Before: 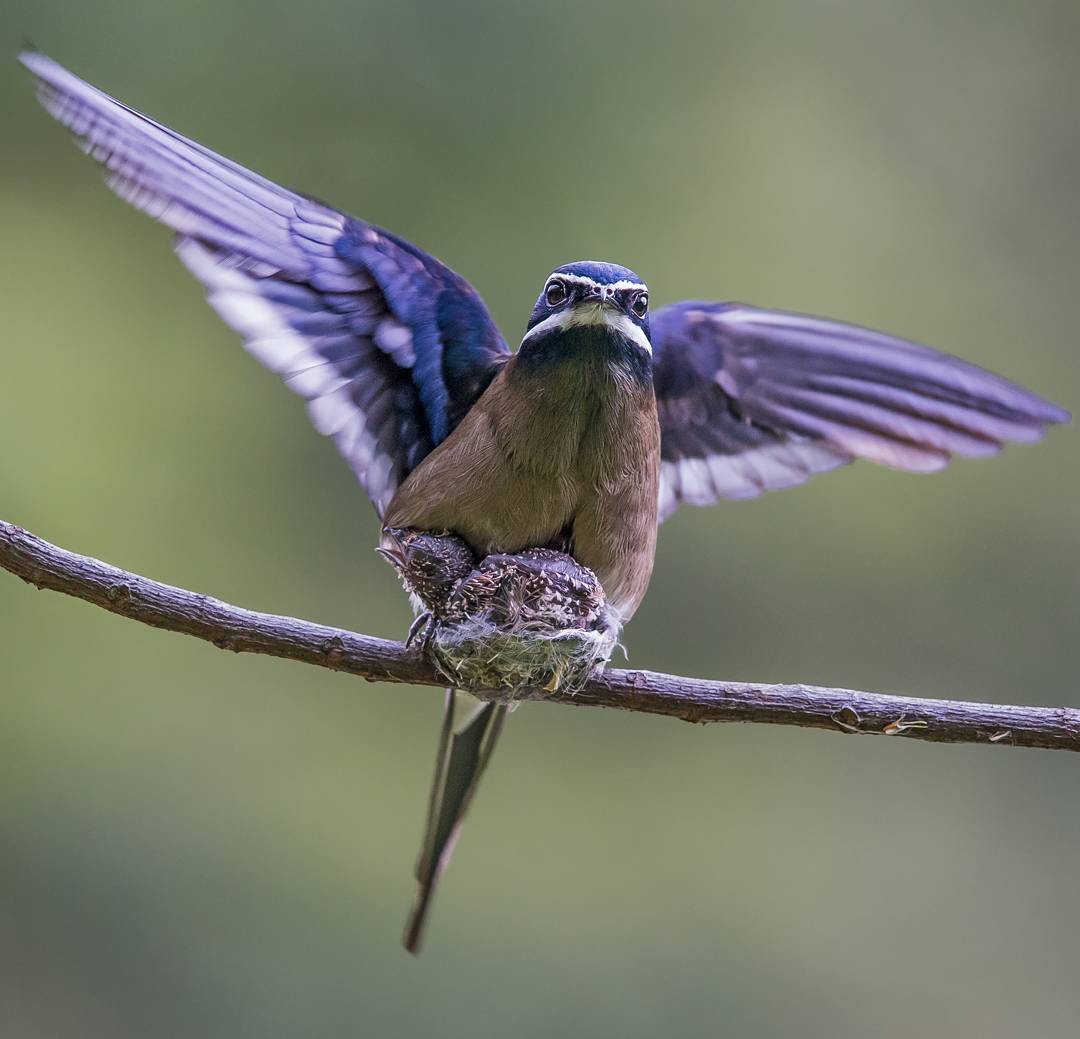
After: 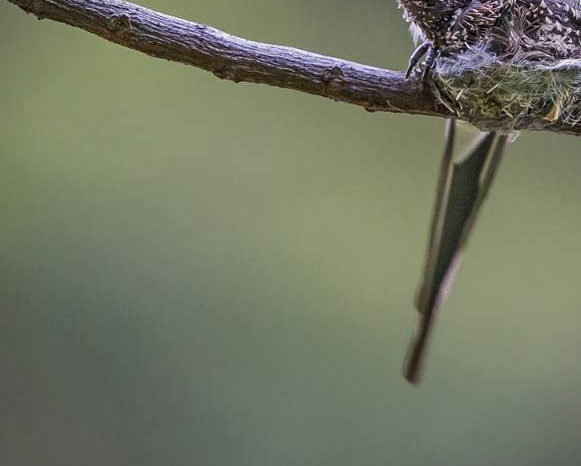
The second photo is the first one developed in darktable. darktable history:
local contrast: highlights 105%, shadows 99%, detail 119%, midtone range 0.2
vignetting: fall-off start 100.31%, fall-off radius 65.04%, automatic ratio true
crop and rotate: top 54.941%, right 46.137%, bottom 0.2%
